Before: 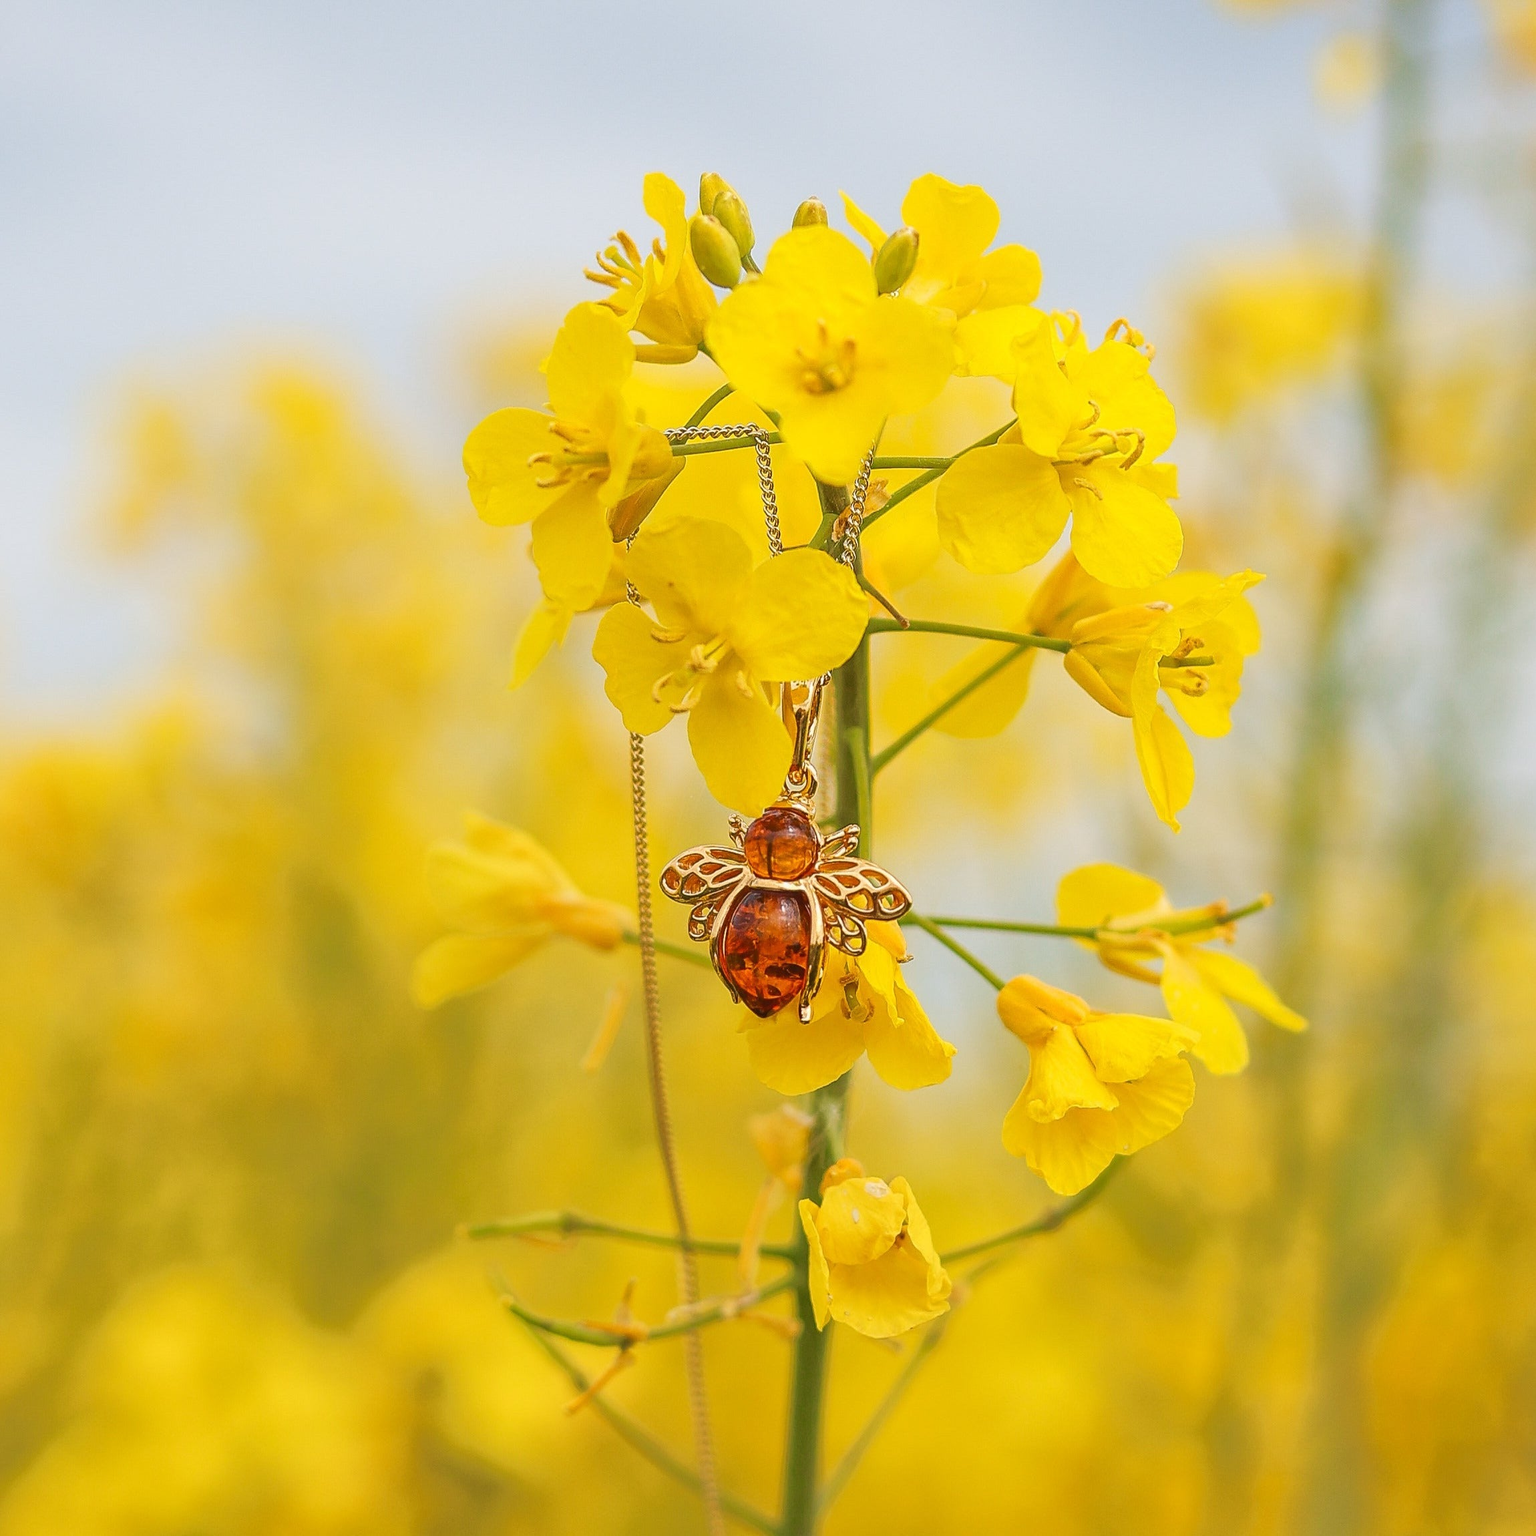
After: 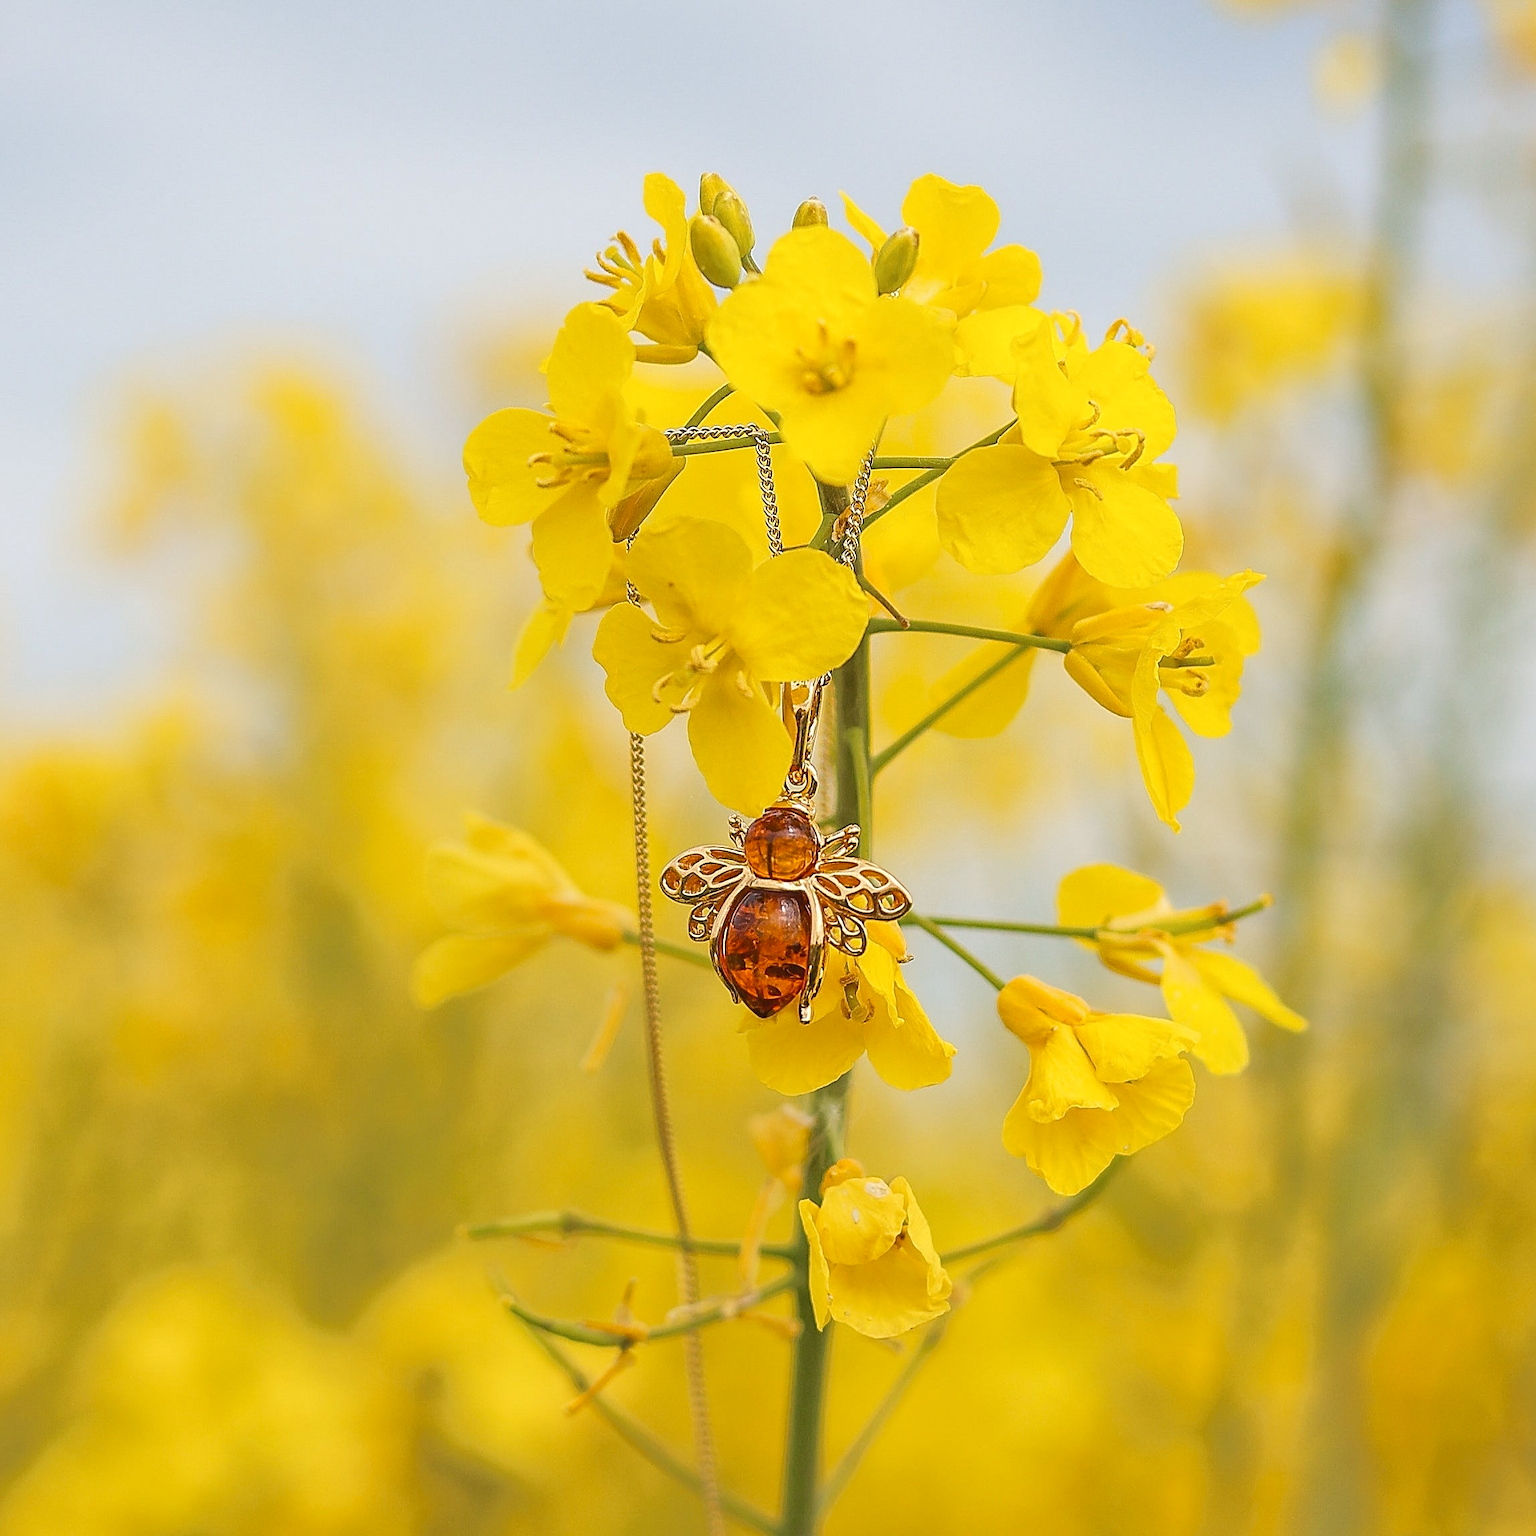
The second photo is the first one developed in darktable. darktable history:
color zones: curves: ch0 [(0, 0.5) (0.143, 0.5) (0.286, 0.5) (0.429, 0.504) (0.571, 0.5) (0.714, 0.509) (0.857, 0.5) (1, 0.5)]; ch1 [(0, 0.425) (0.143, 0.425) (0.286, 0.375) (0.429, 0.405) (0.571, 0.5) (0.714, 0.47) (0.857, 0.425) (1, 0.435)]; ch2 [(0, 0.5) (0.143, 0.5) (0.286, 0.5) (0.429, 0.517) (0.571, 0.5) (0.714, 0.51) (0.857, 0.5) (1, 0.5)]
color balance: output saturation 110%
sharpen: on, module defaults
